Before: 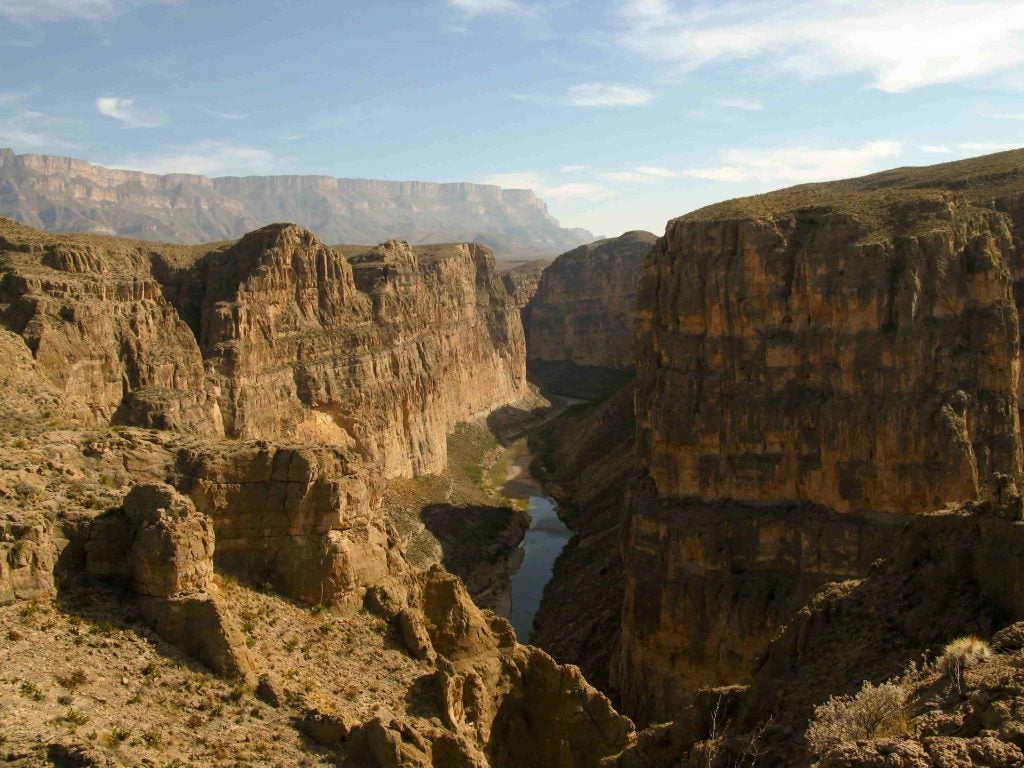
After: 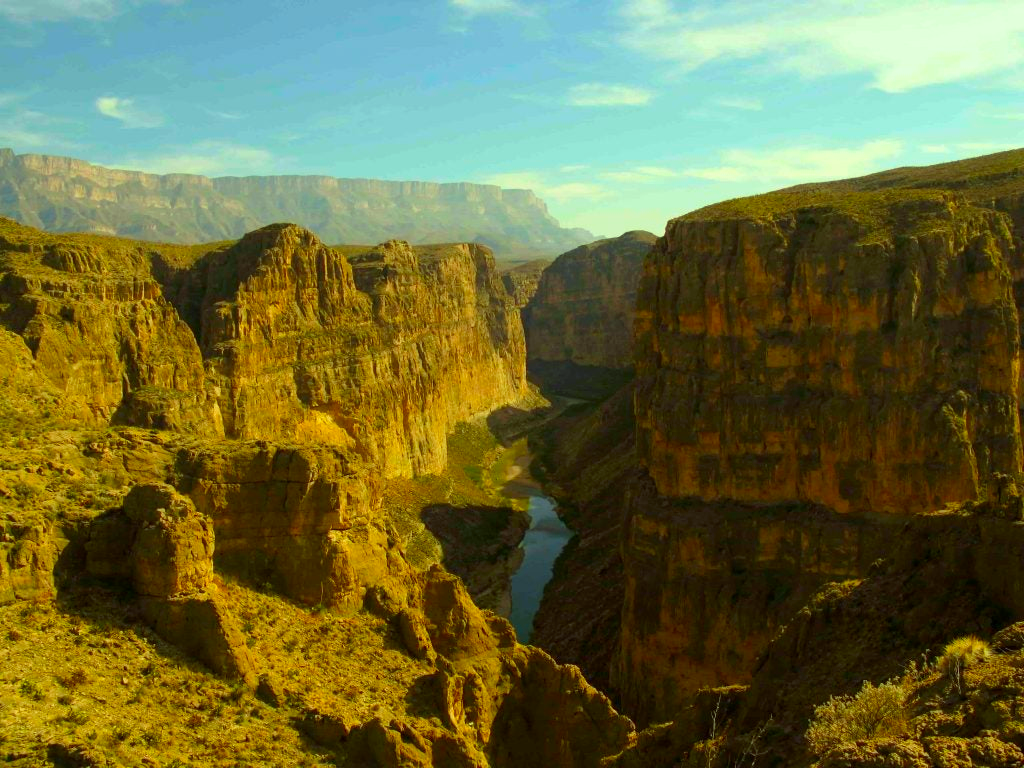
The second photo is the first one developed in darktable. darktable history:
white balance: emerald 1
color correction: highlights a* -10.77, highlights b* 9.8, saturation 1.72
